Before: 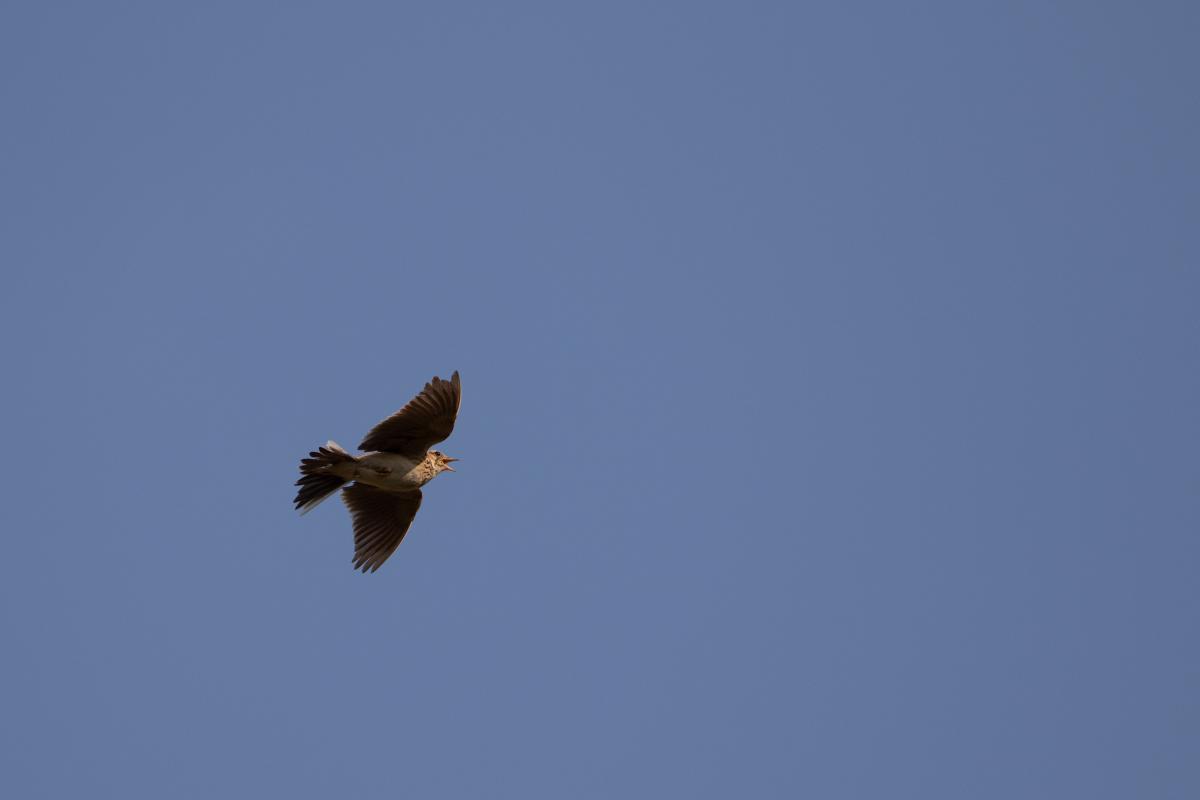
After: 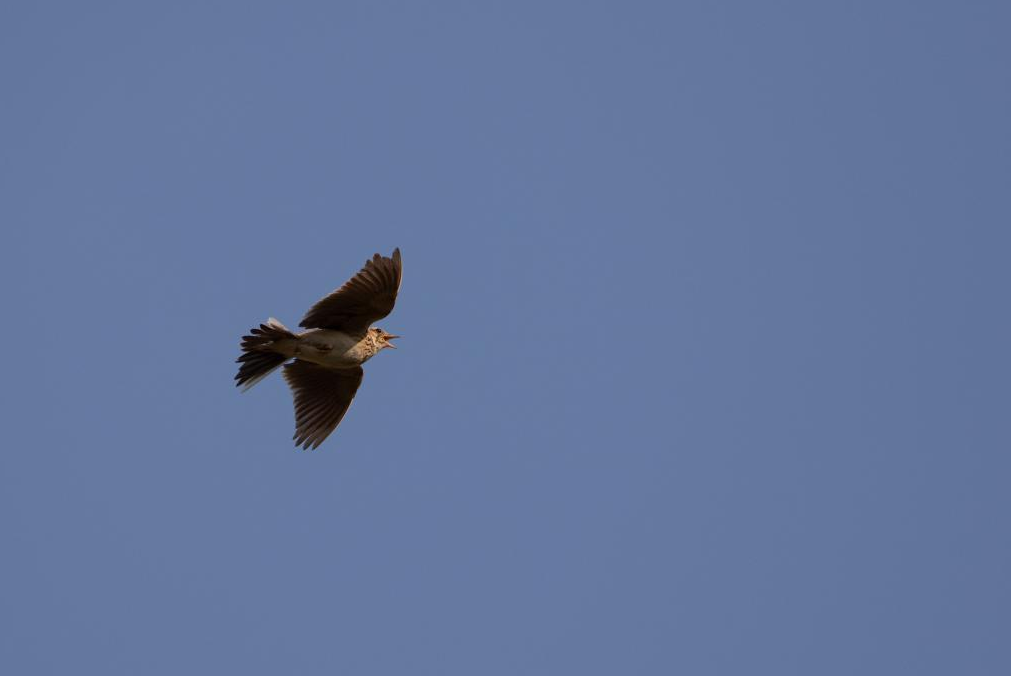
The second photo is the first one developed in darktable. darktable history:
crop and rotate: left 4.981%, top 15.49%, right 10.703%
